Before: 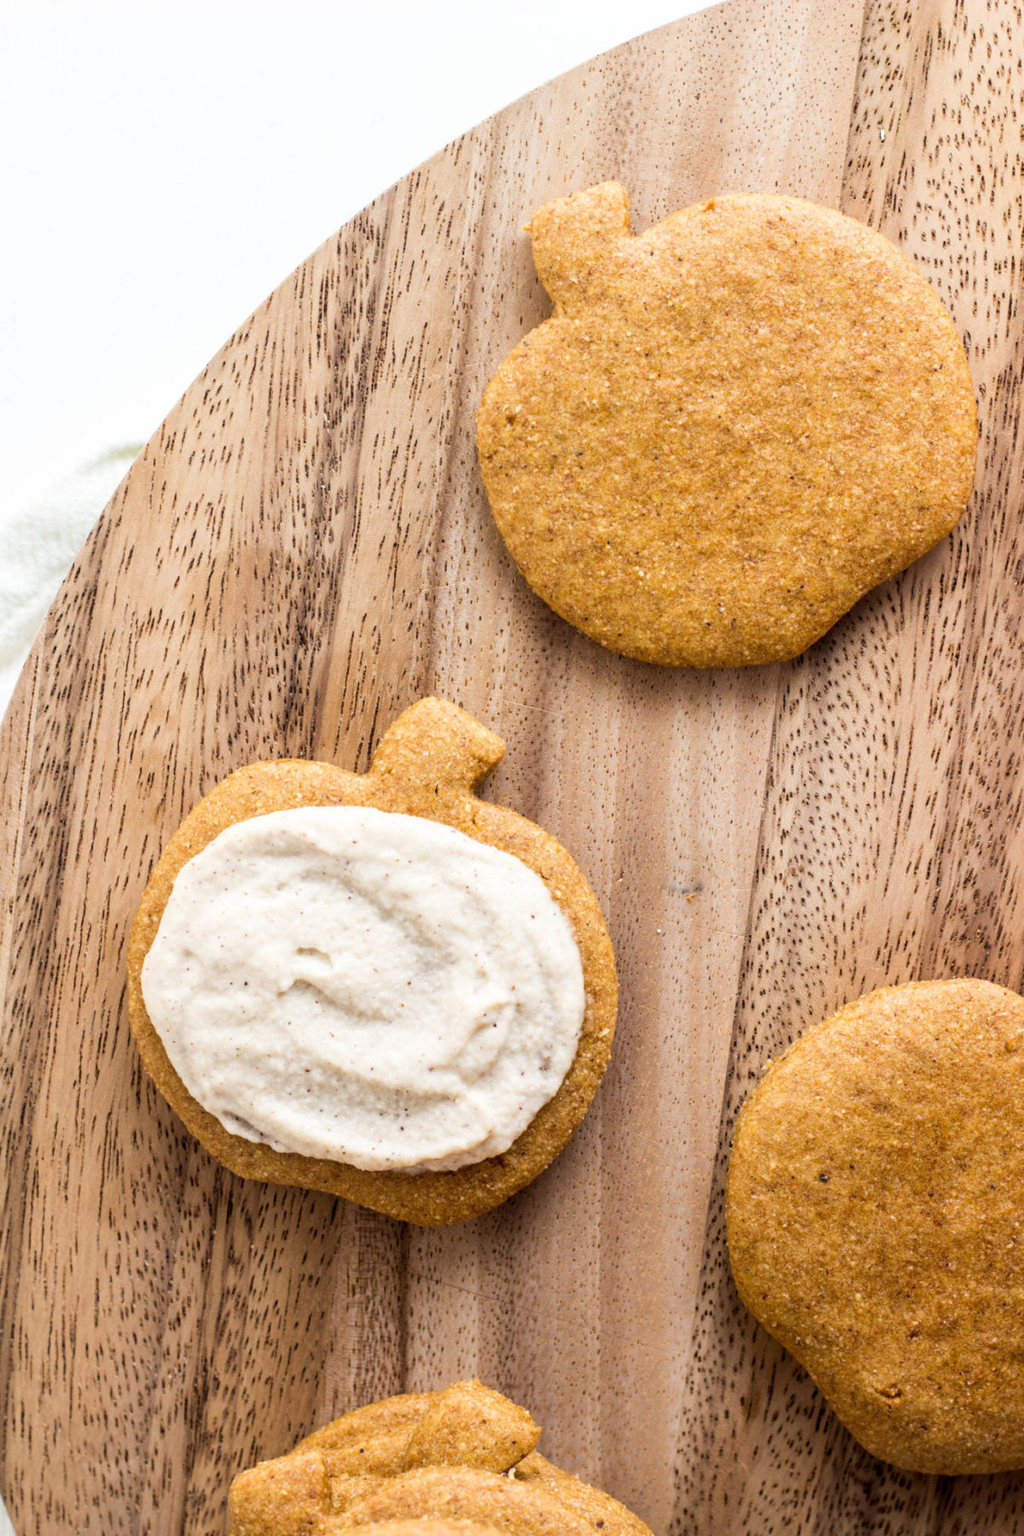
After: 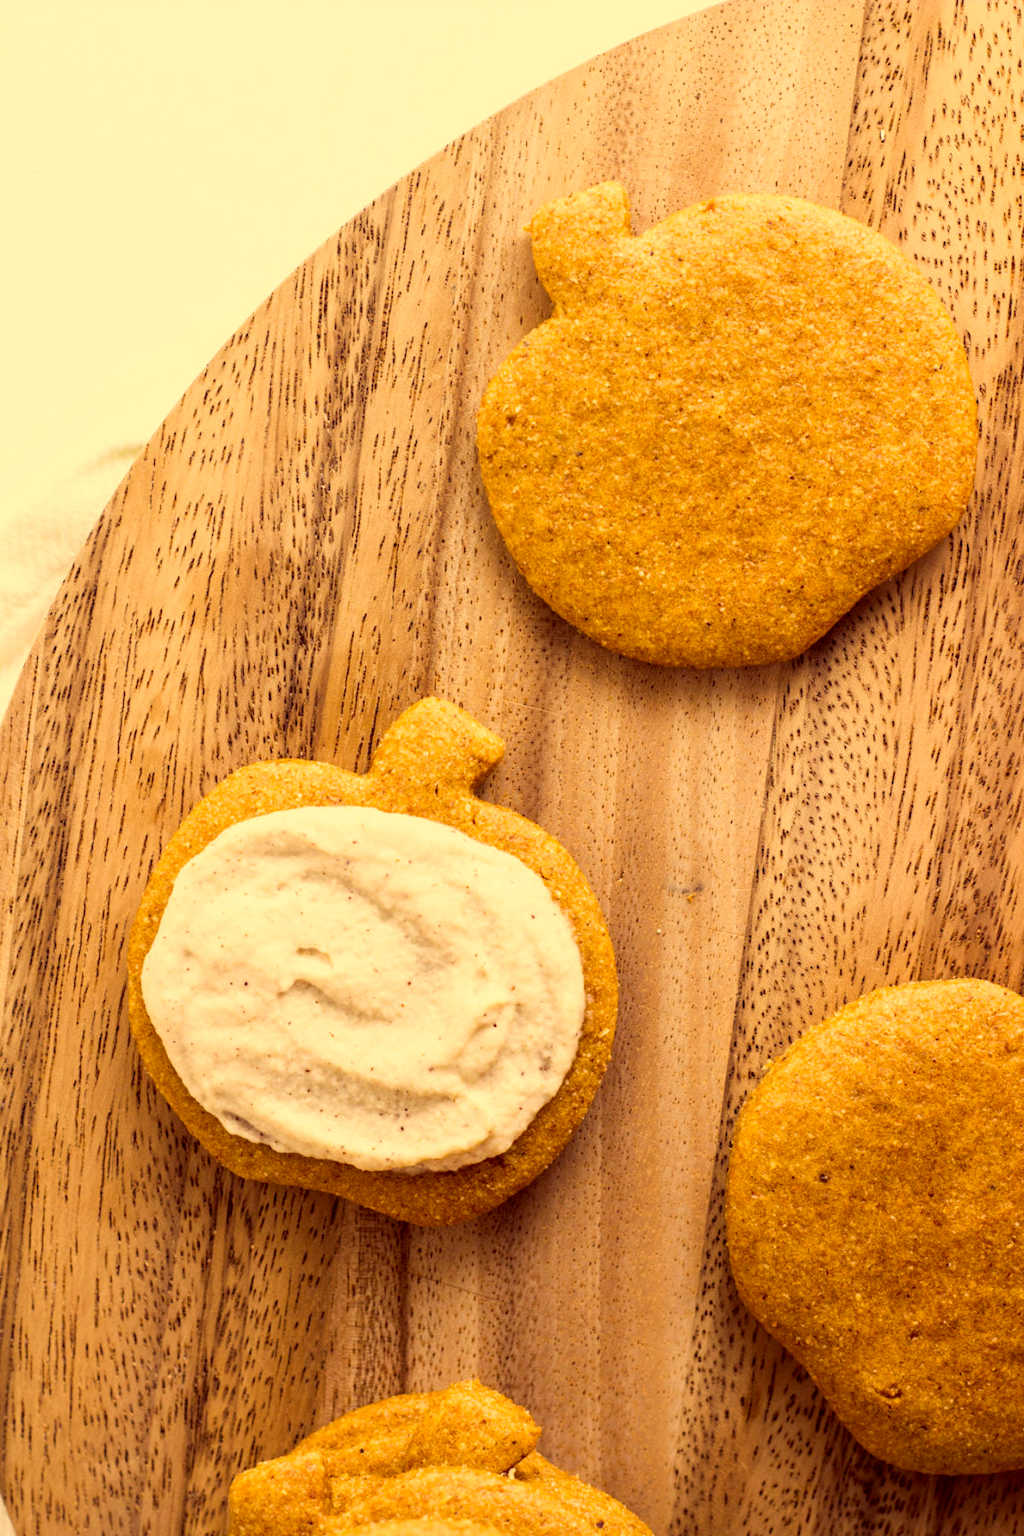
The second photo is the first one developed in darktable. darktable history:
color correction: highlights a* 9.61, highlights b* 38.84, shadows a* 14.56, shadows b* 3.35
